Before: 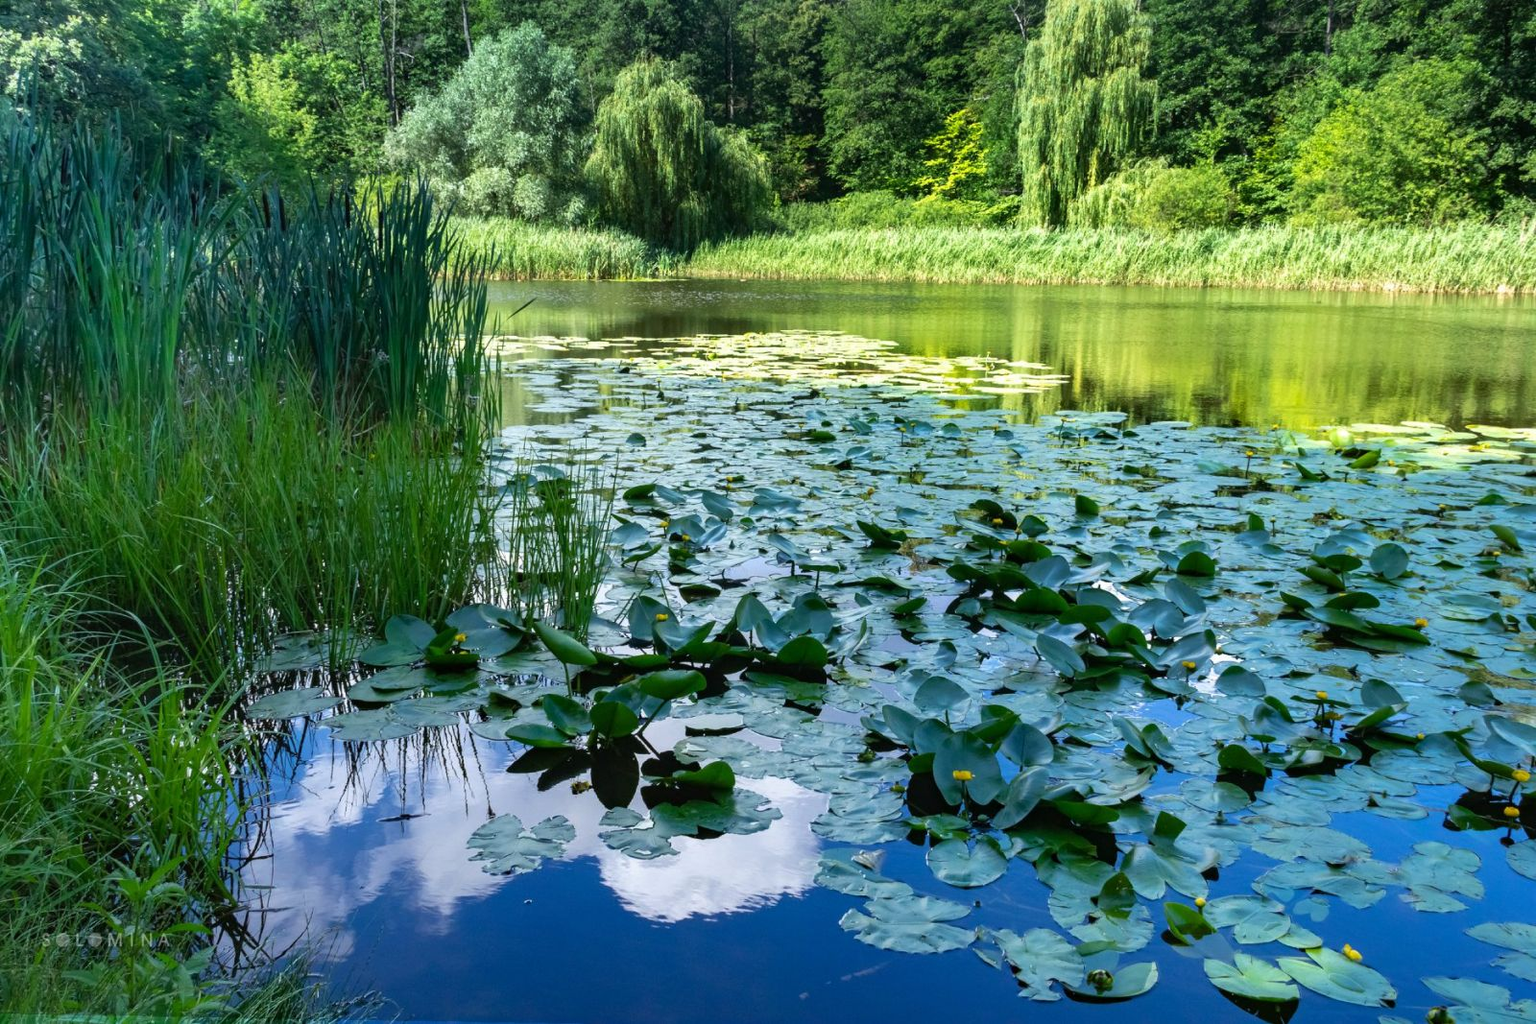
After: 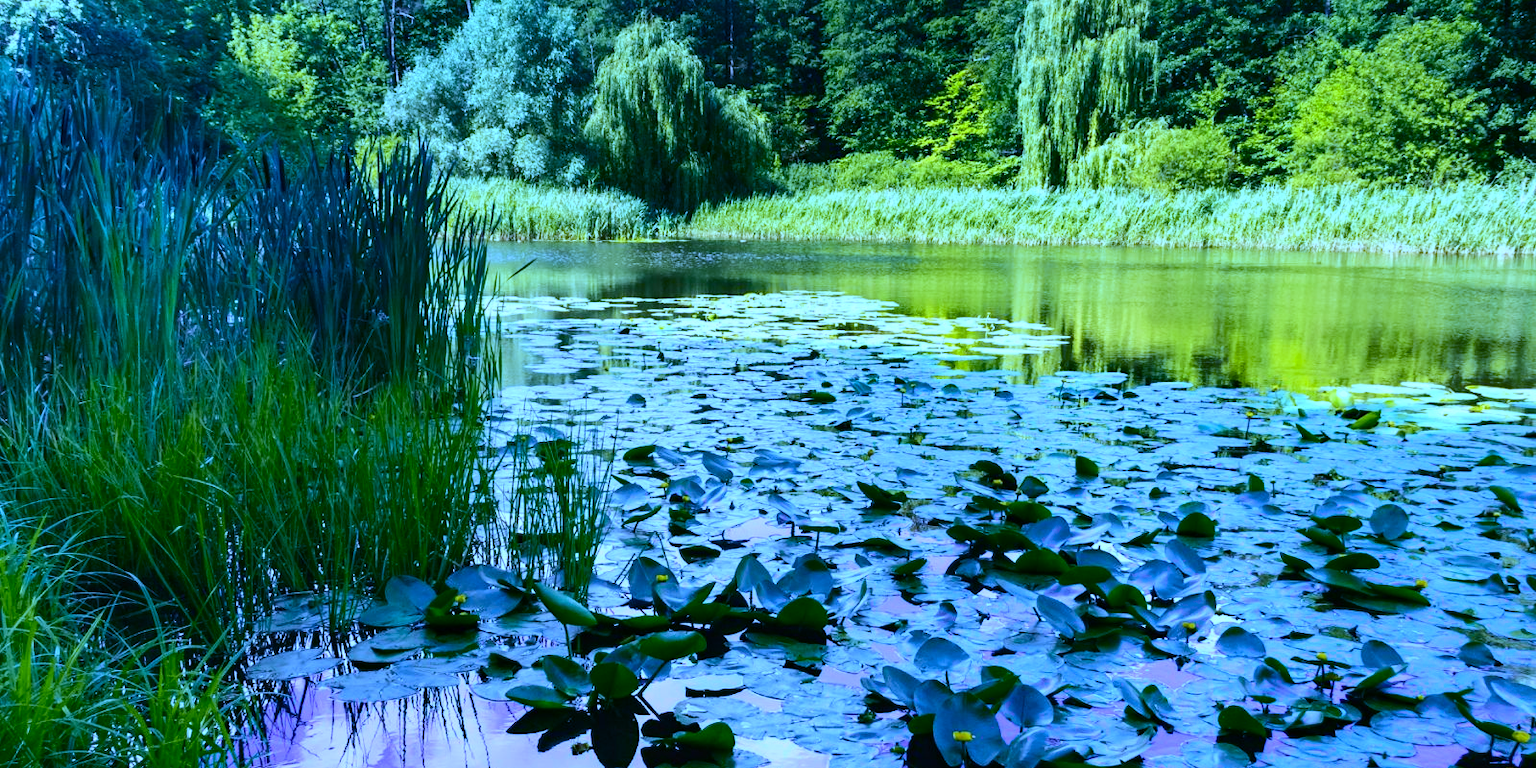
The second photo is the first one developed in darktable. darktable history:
crop: top 3.857%, bottom 21.132%
white balance: red 0.766, blue 1.537
tone curve: curves: ch0 [(0, 0) (0.126, 0.086) (0.338, 0.307) (0.494, 0.531) (0.703, 0.762) (1, 1)]; ch1 [(0, 0) (0.346, 0.324) (0.45, 0.426) (0.5, 0.5) (0.522, 0.517) (0.55, 0.578) (1, 1)]; ch2 [(0, 0) (0.44, 0.424) (0.501, 0.499) (0.554, 0.554) (0.622, 0.667) (0.707, 0.746) (1, 1)], color space Lab, independent channels, preserve colors none
